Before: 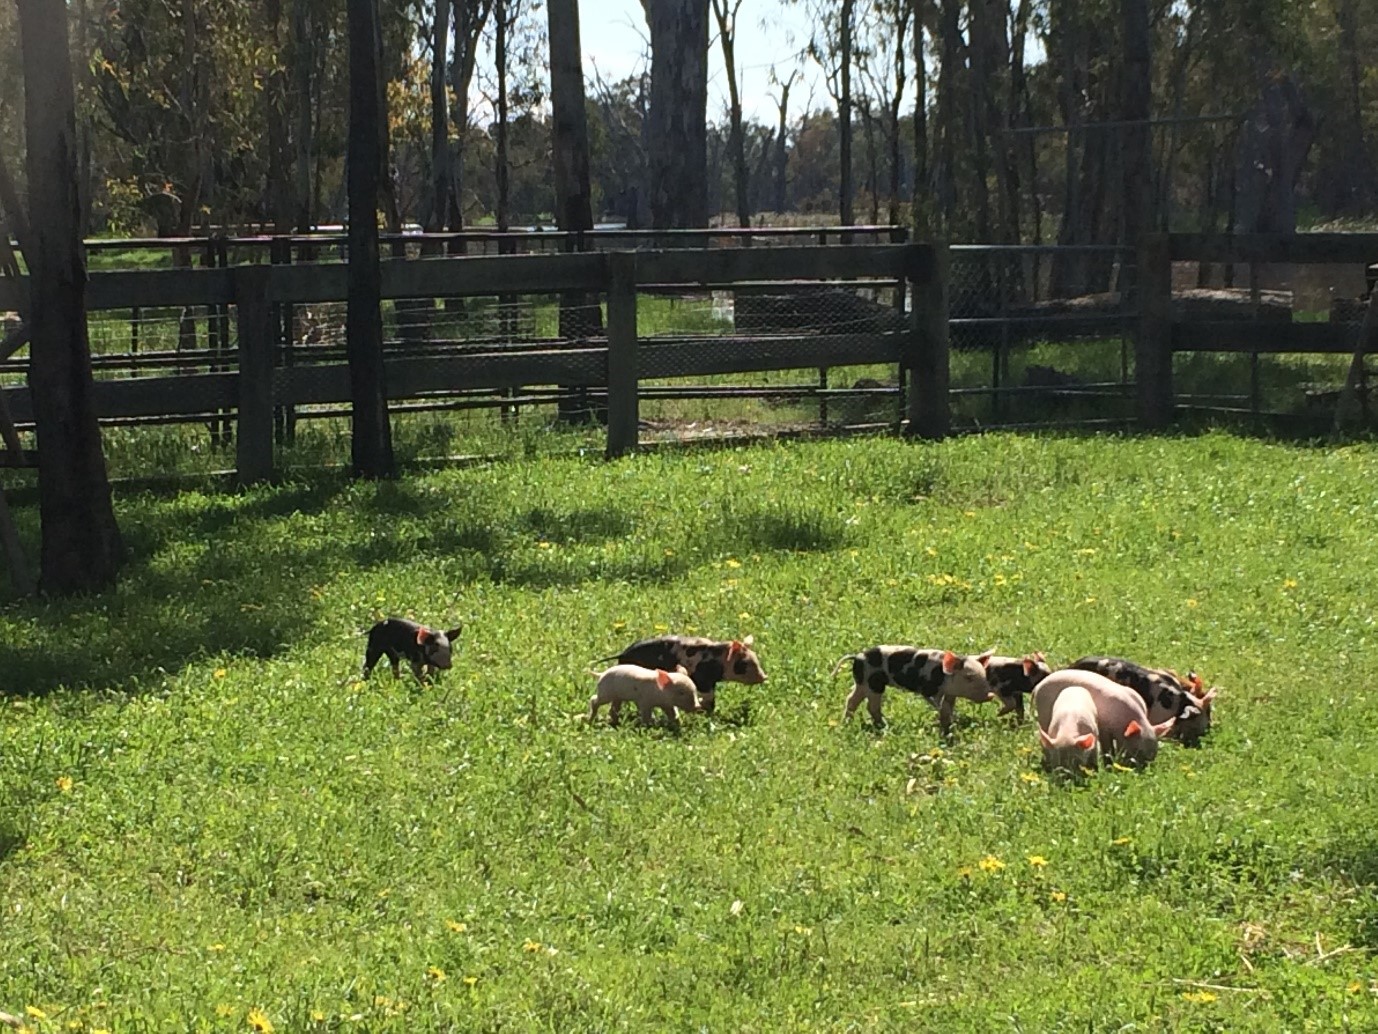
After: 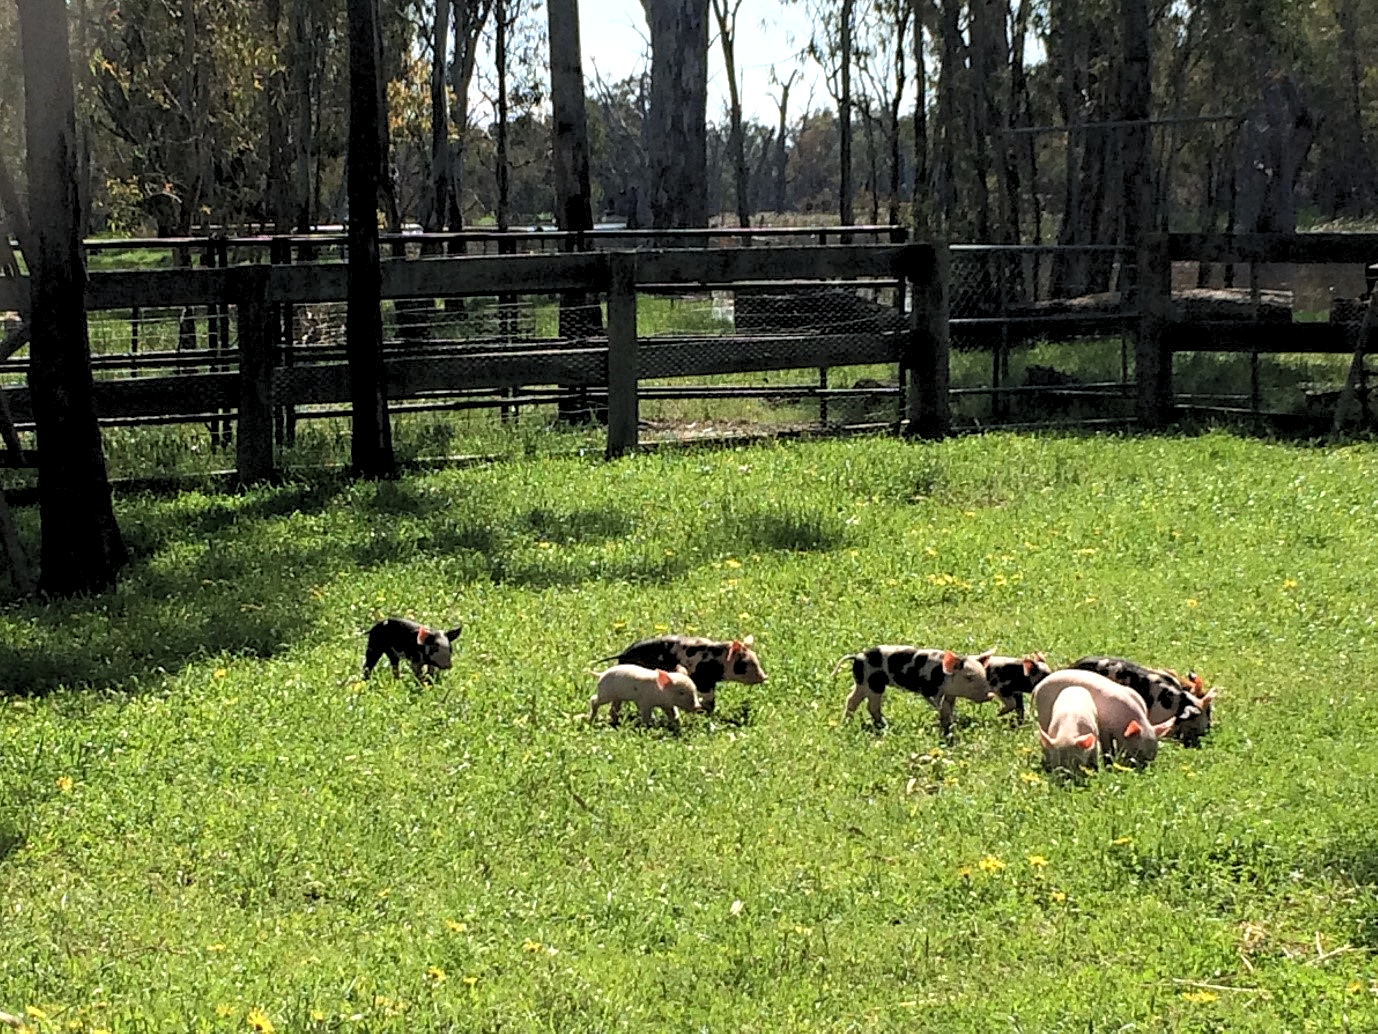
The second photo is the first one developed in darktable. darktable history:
rgb levels: levels [[0.013, 0.434, 0.89], [0, 0.5, 1], [0, 0.5, 1]]
contrast equalizer: y [[0.5, 0.5, 0.5, 0.512, 0.552, 0.62], [0.5 ×6], [0.5 ×4, 0.504, 0.553], [0 ×6], [0 ×6]]
